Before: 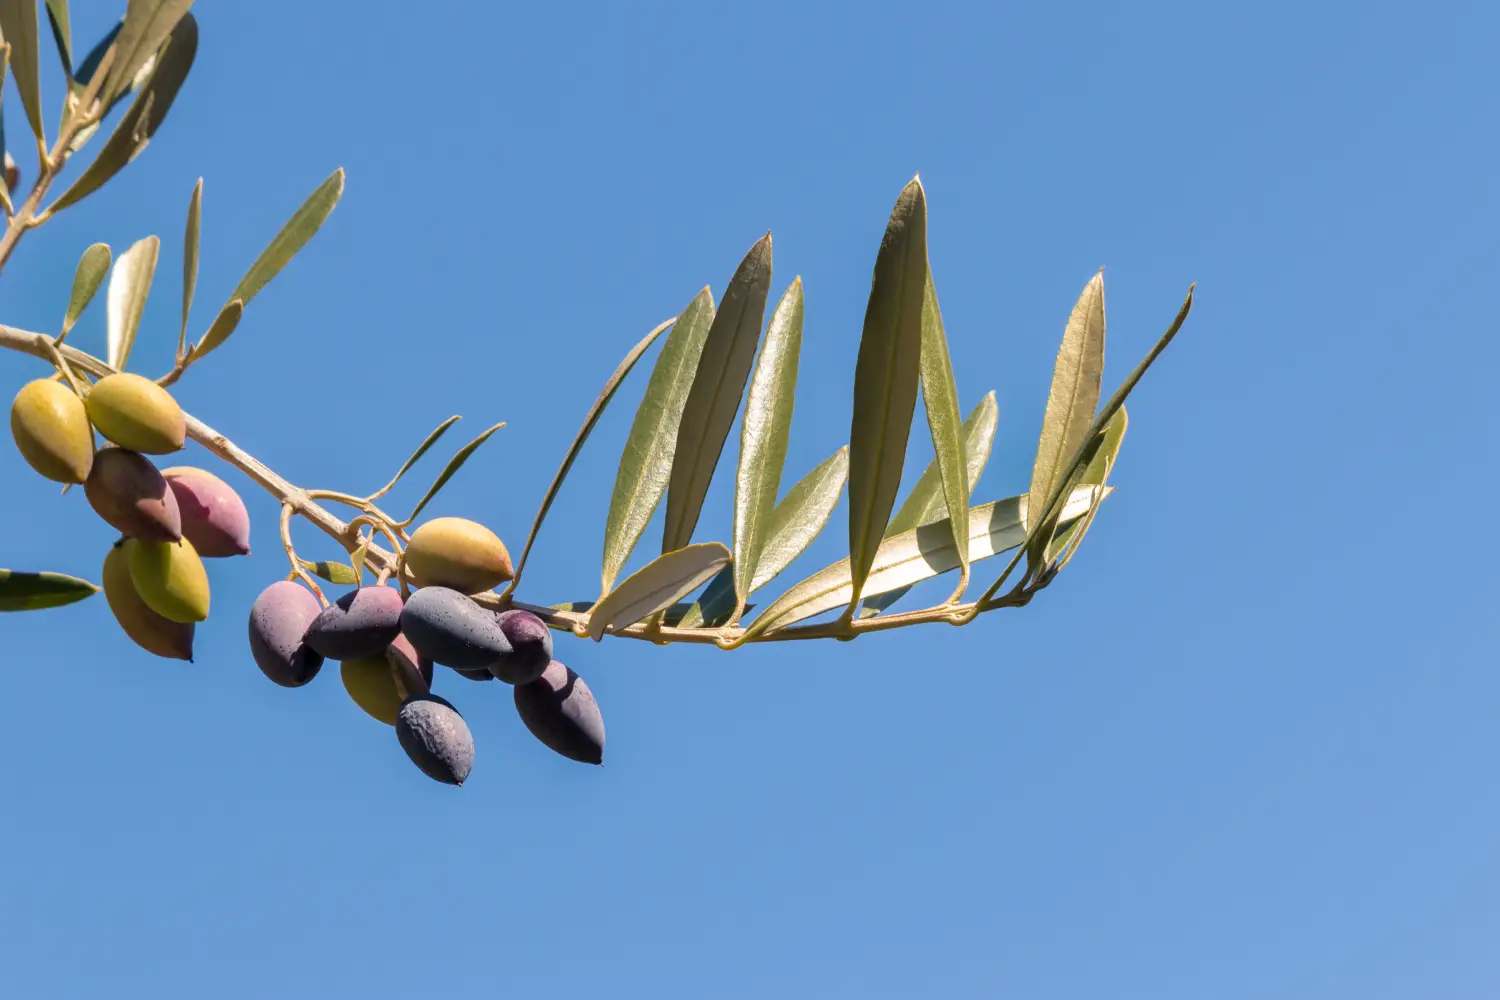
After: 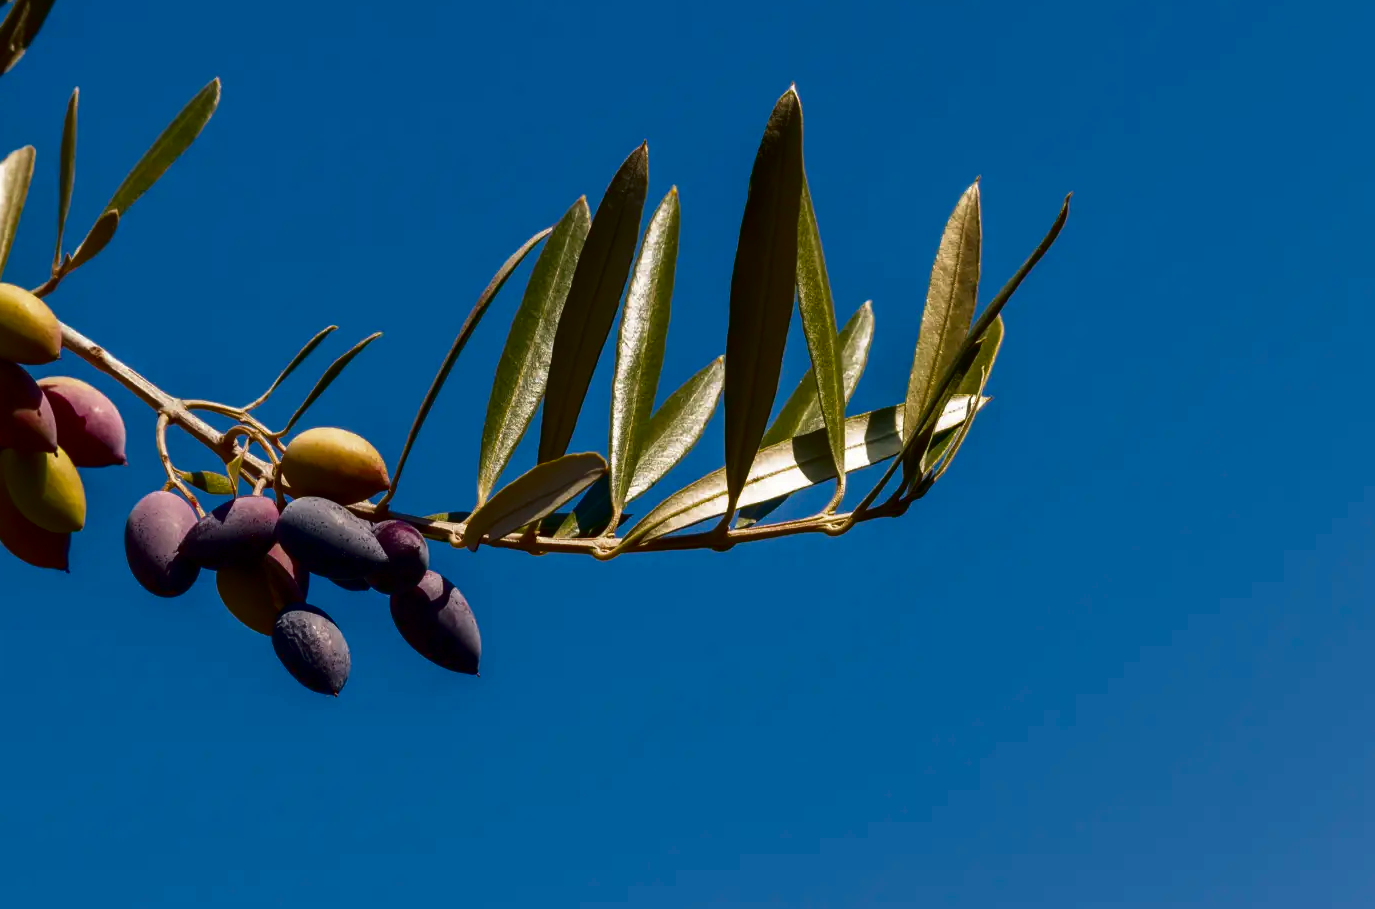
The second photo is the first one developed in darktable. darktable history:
contrast brightness saturation: contrast 0.089, brightness -0.602, saturation 0.169
crop and rotate: left 8.273%, top 9.028%
